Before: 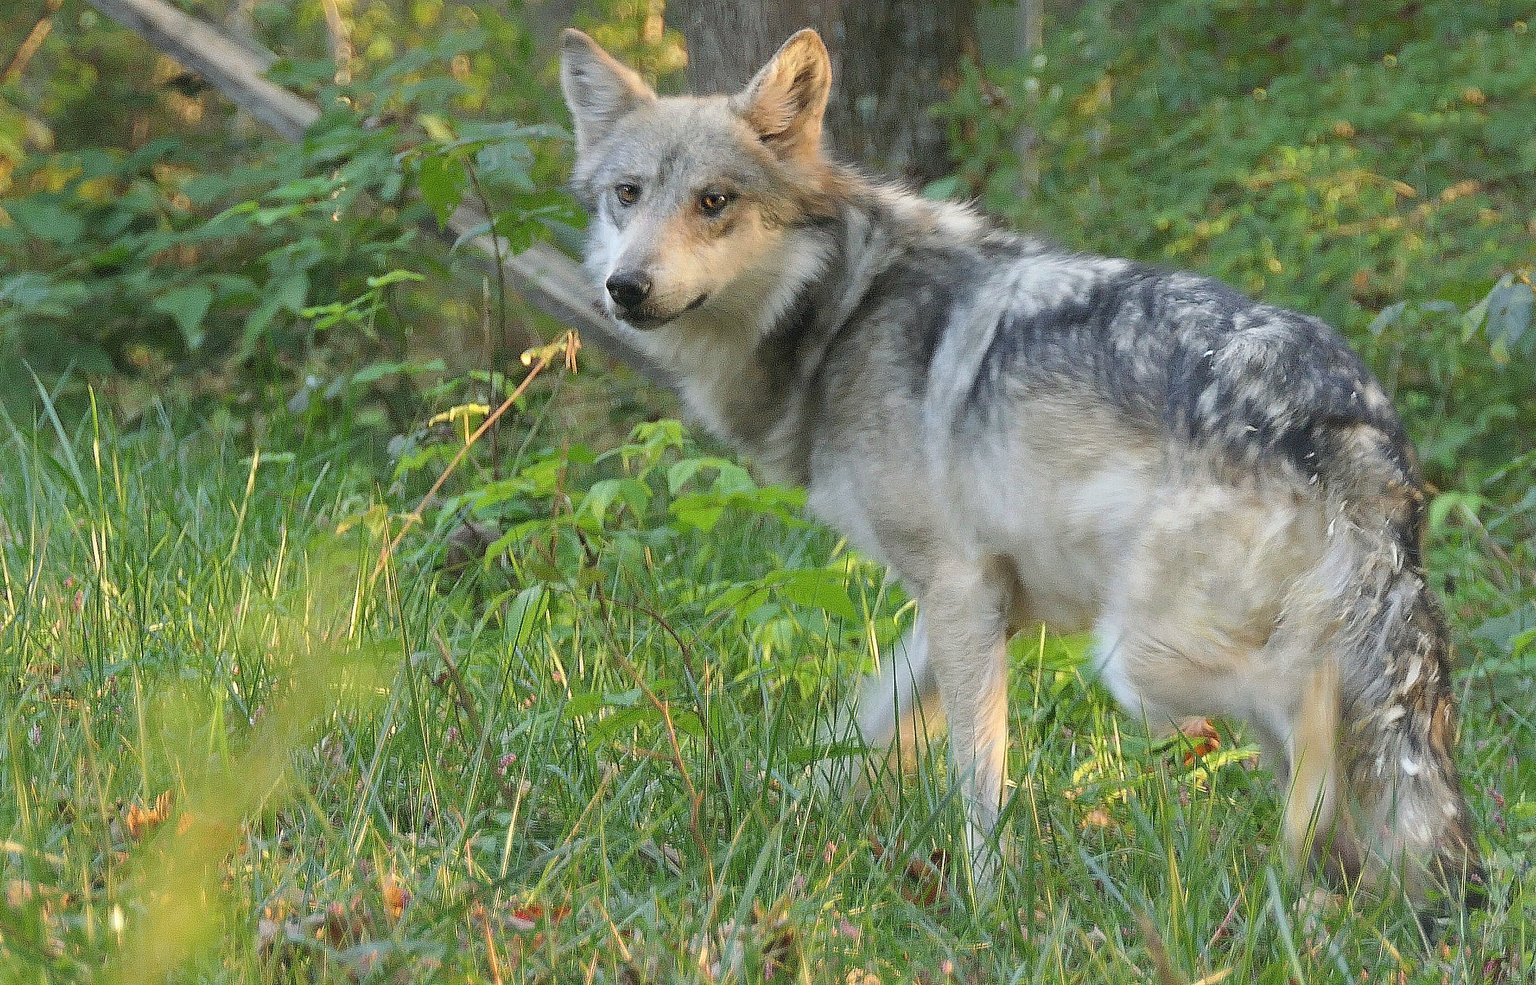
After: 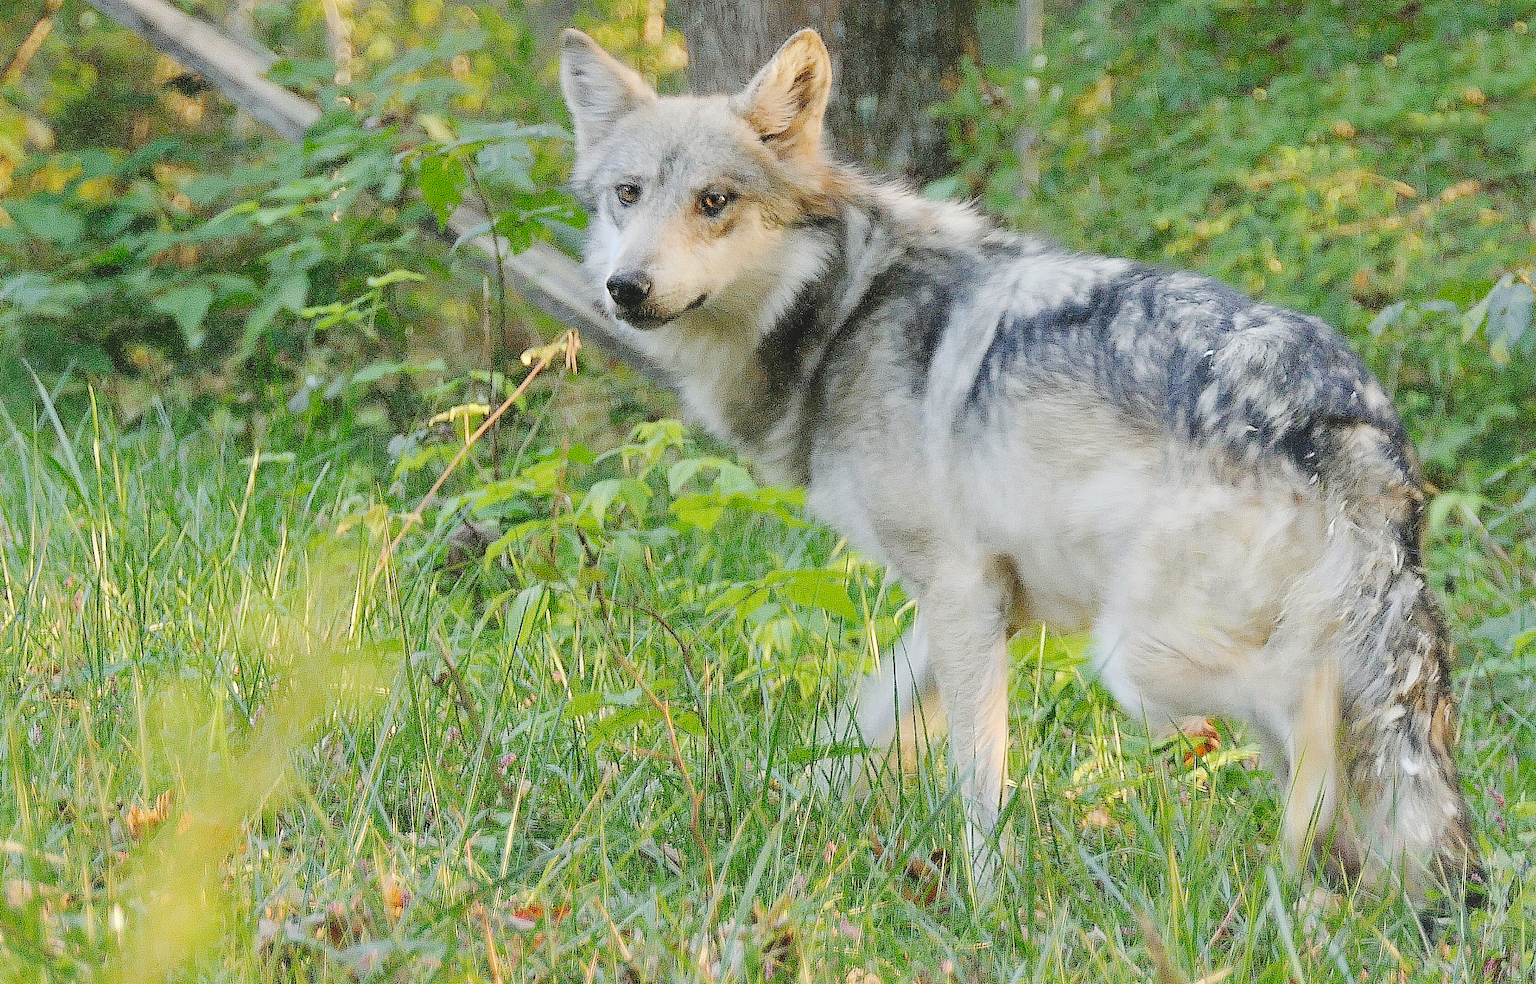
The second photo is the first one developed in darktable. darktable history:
tone curve: curves: ch0 [(0, 0) (0.003, 0.079) (0.011, 0.083) (0.025, 0.088) (0.044, 0.095) (0.069, 0.106) (0.1, 0.115) (0.136, 0.127) (0.177, 0.152) (0.224, 0.198) (0.277, 0.263) (0.335, 0.371) (0.399, 0.483) (0.468, 0.582) (0.543, 0.664) (0.623, 0.726) (0.709, 0.793) (0.801, 0.842) (0.898, 0.896) (1, 1)], preserve colors none
base curve: curves: ch0 [(0, 0) (0.297, 0.298) (1, 1)], preserve colors none
